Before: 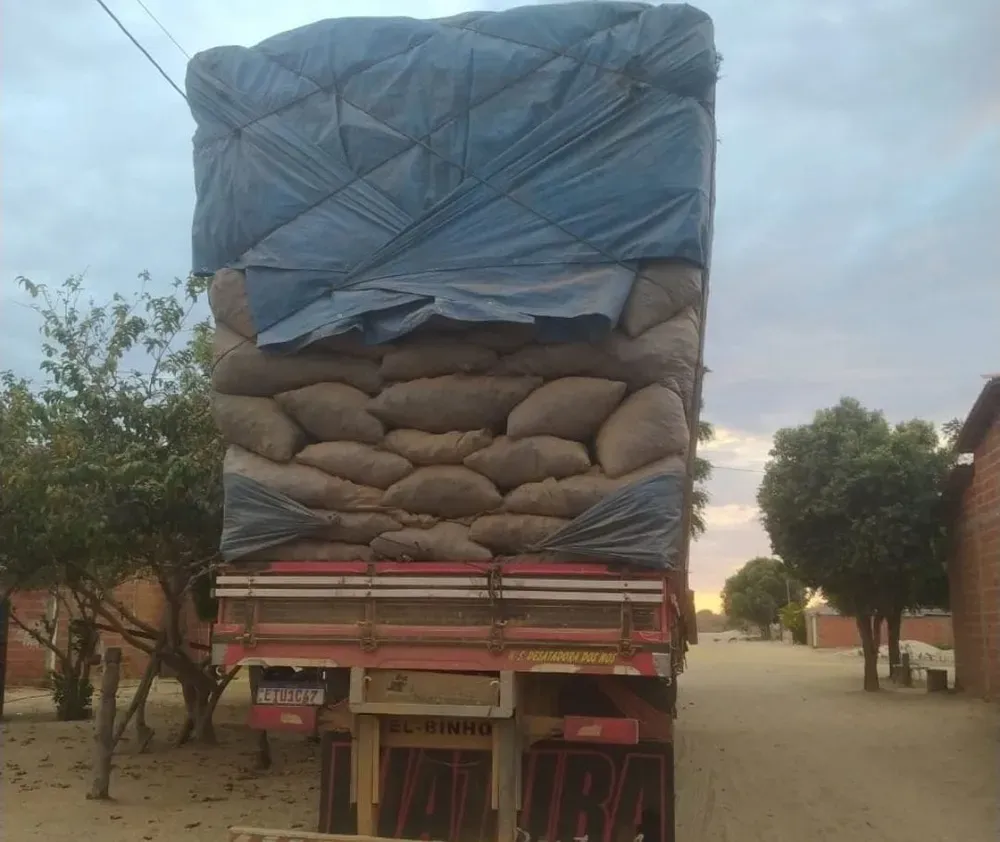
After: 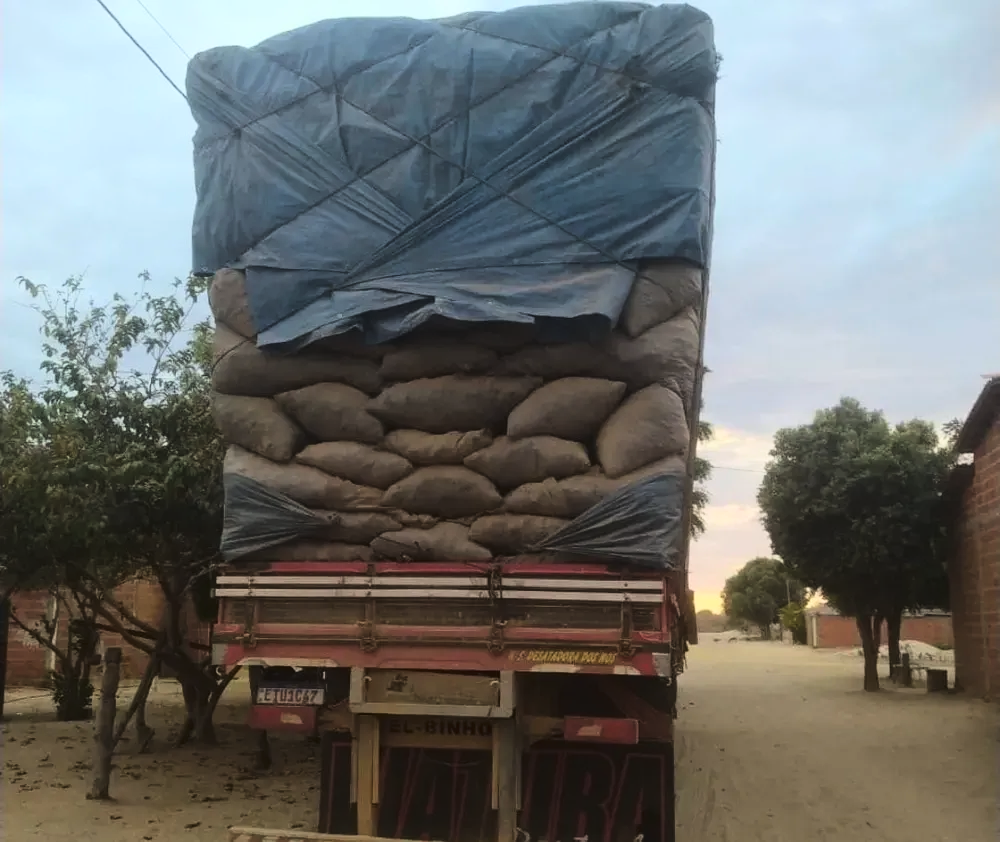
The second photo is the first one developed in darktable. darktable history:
tone curve: curves: ch0 [(0, 0.023) (0.137, 0.069) (0.249, 0.163) (0.487, 0.491) (0.778, 0.858) (0.896, 0.94) (1, 0.988)]; ch1 [(0, 0) (0.396, 0.369) (0.483, 0.459) (0.498, 0.5) (0.515, 0.517) (0.562, 0.6) (0.611, 0.667) (0.692, 0.744) (0.798, 0.863) (1, 1)]; ch2 [(0, 0) (0.426, 0.398) (0.483, 0.481) (0.503, 0.503) (0.526, 0.527) (0.549, 0.59) (0.62, 0.666) (0.705, 0.755) (0.985, 0.966)], color space Lab, linked channels, preserve colors none
